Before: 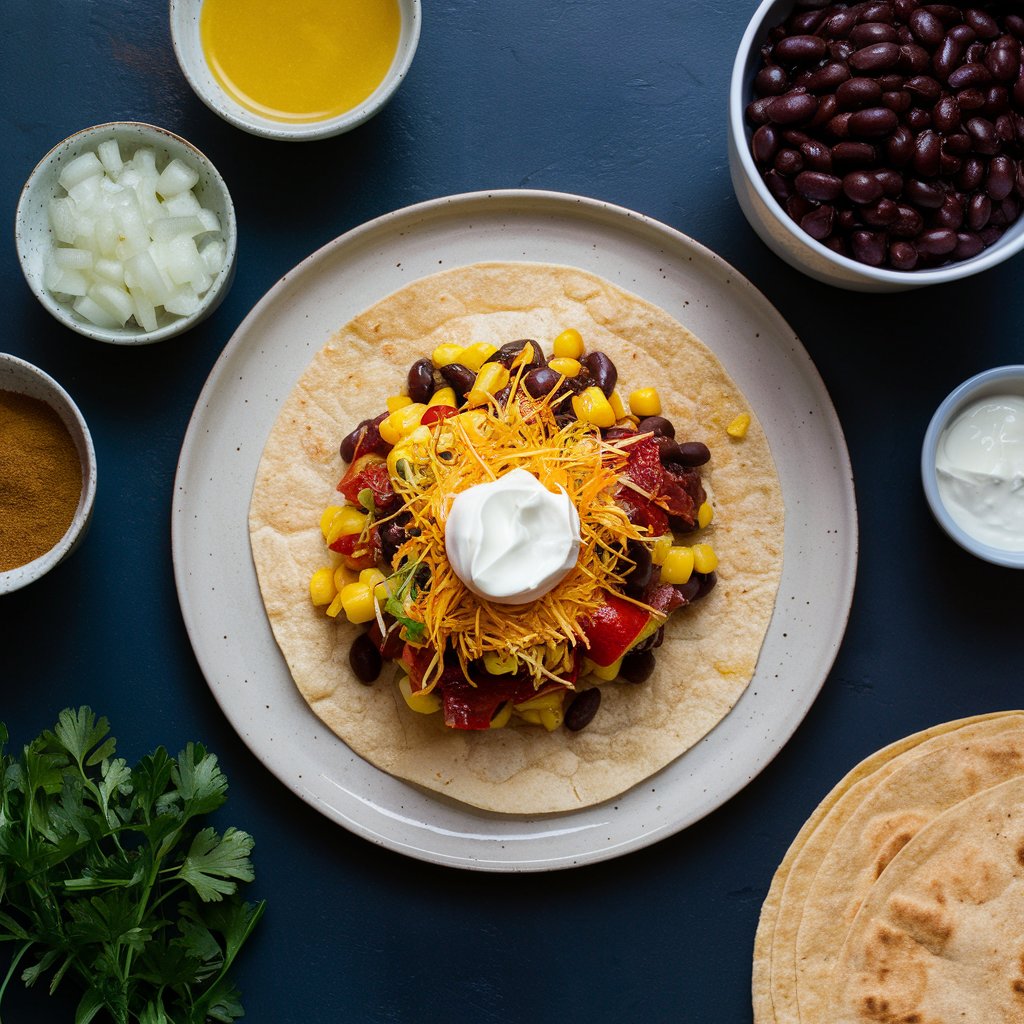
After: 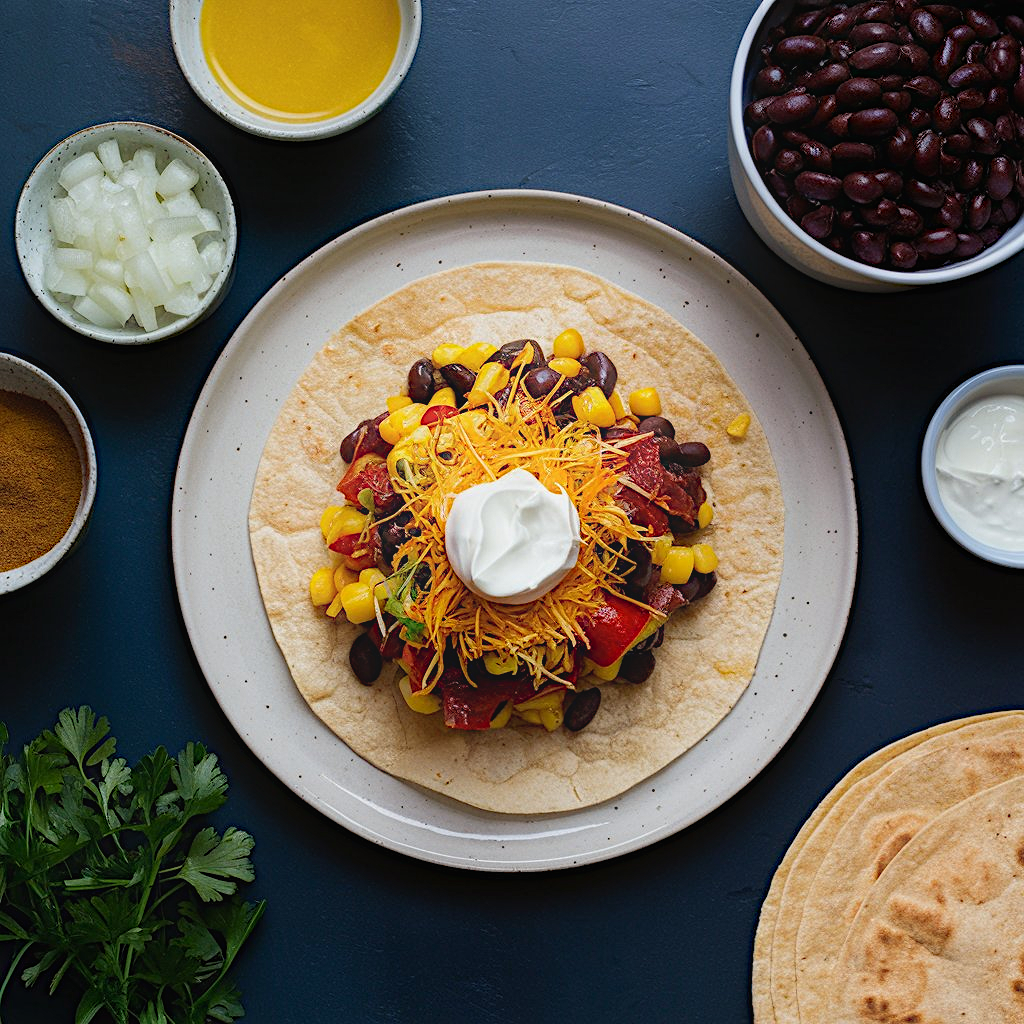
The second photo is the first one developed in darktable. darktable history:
diffuse or sharpen "sharpen demosaicing: AA filter": edge sensitivity 1, 1st order anisotropy 100%, 2nd order anisotropy 100%, 3rd order anisotropy 100%, 4th order anisotropy 100%, 1st order speed -25%, 2nd order speed -25%, 3rd order speed -25%, 4th order speed -25%
diffuse or sharpen "diffusion": radius span 77, 1st order speed 50%, 2nd order speed 50%, 3rd order speed 50%, 4th order speed 50% | blend: blend mode normal, opacity 19%; mask: uniform (no mask)
haze removal: strength -0.09, adaptive false
contrast equalizer "soft": y [[0.439, 0.44, 0.442, 0.457, 0.493, 0.498], [0.5 ×6], [0.5 ×6], [0 ×6], [0 ×6]], mix 0.76
